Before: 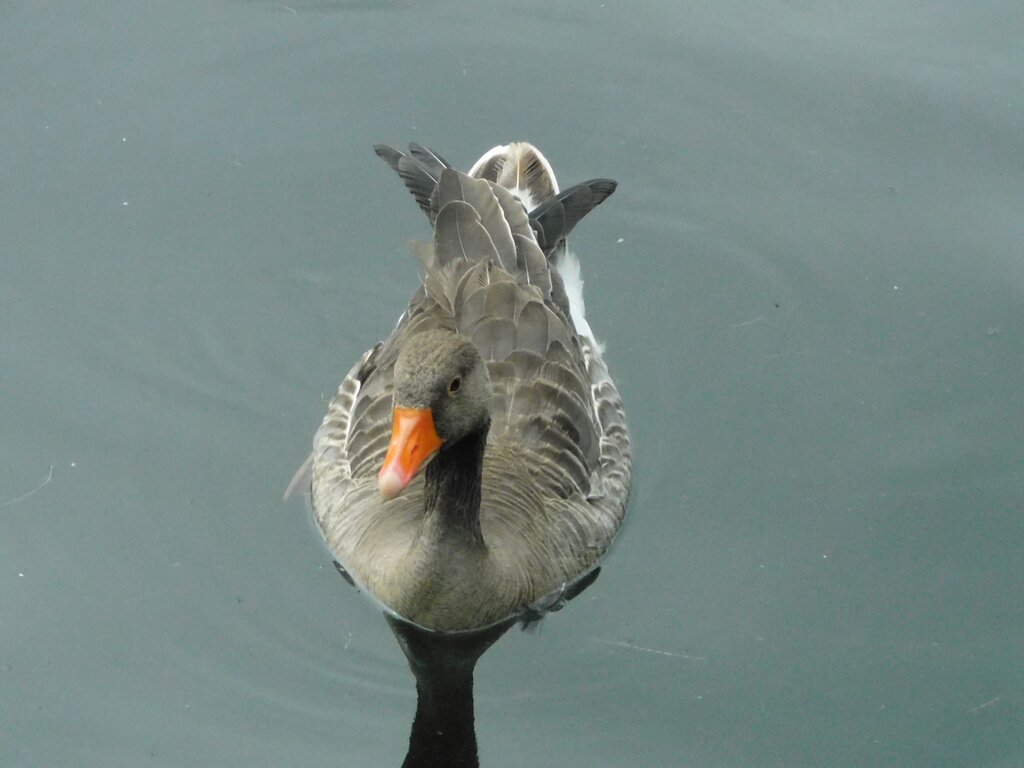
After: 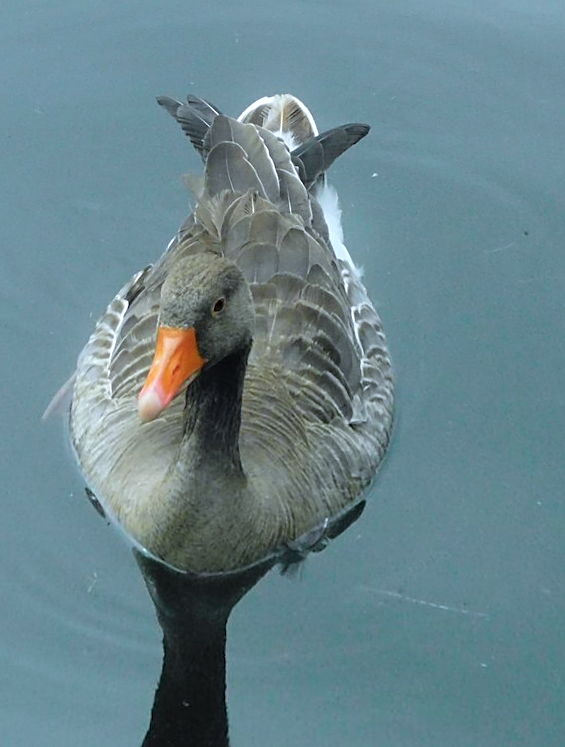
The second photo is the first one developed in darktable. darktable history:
color calibration: x 0.37, y 0.382, temperature 4313.32 K
white balance: emerald 1
velvia: strength 15%
base curve: curves: ch0 [(0, 0) (0.297, 0.298) (1, 1)], preserve colors none
rotate and perspective: rotation 0.72°, lens shift (vertical) -0.352, lens shift (horizontal) -0.051, crop left 0.152, crop right 0.859, crop top 0.019, crop bottom 0.964
sharpen: on, module defaults
bloom: size 5%, threshold 95%, strength 15%
crop: left 15.419%, right 17.914%
